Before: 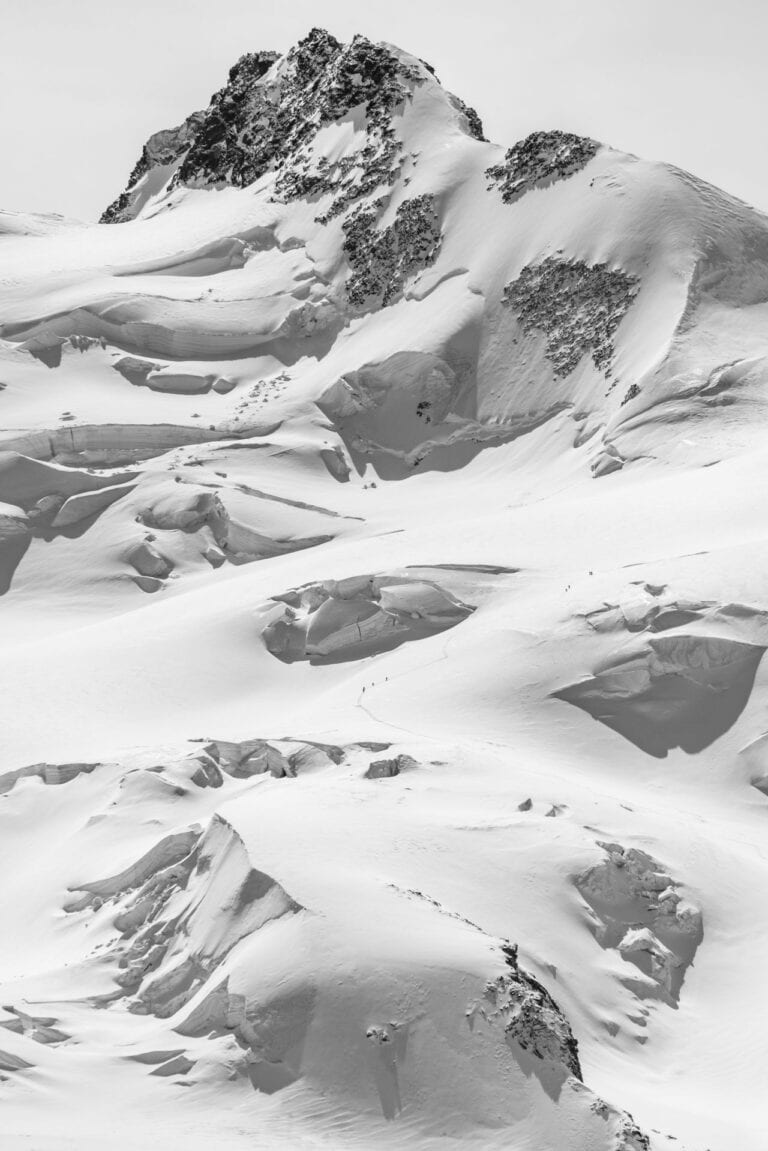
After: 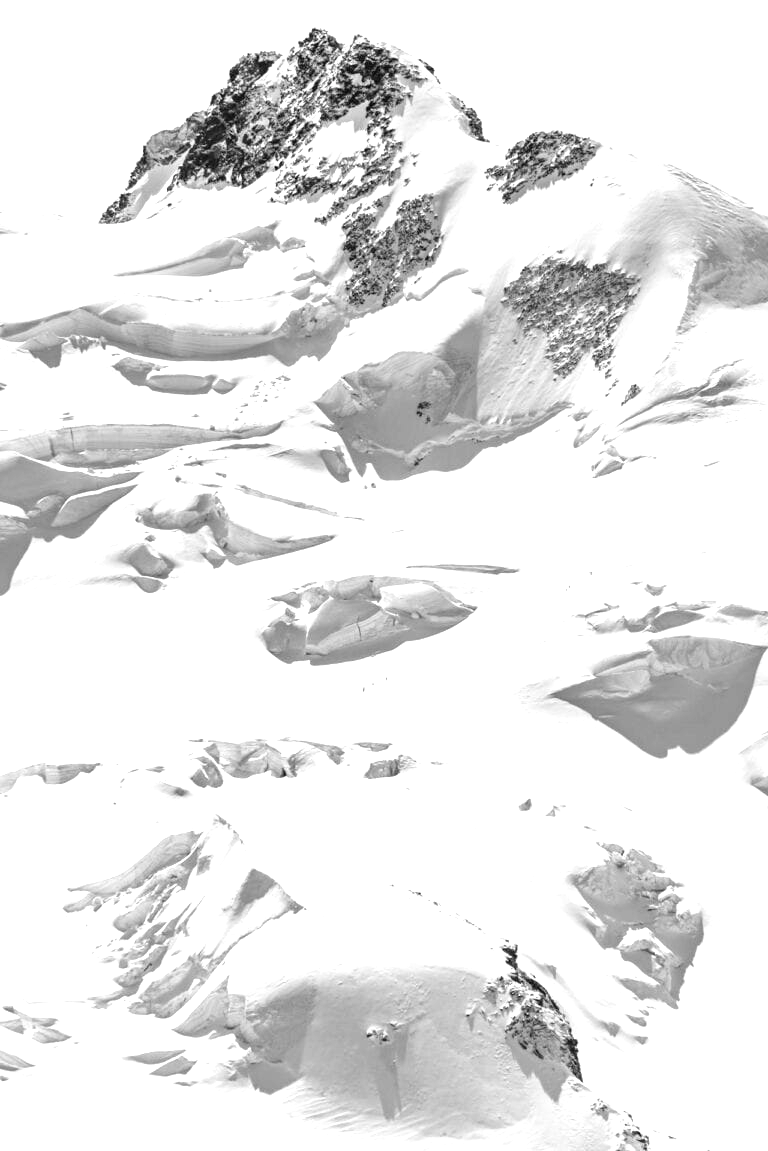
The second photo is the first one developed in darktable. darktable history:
color balance rgb: perceptual saturation grading › global saturation 20%, global vibrance 20%
exposure: black level correction 0, exposure 1.015 EV, compensate exposure bias true, compensate highlight preservation false
